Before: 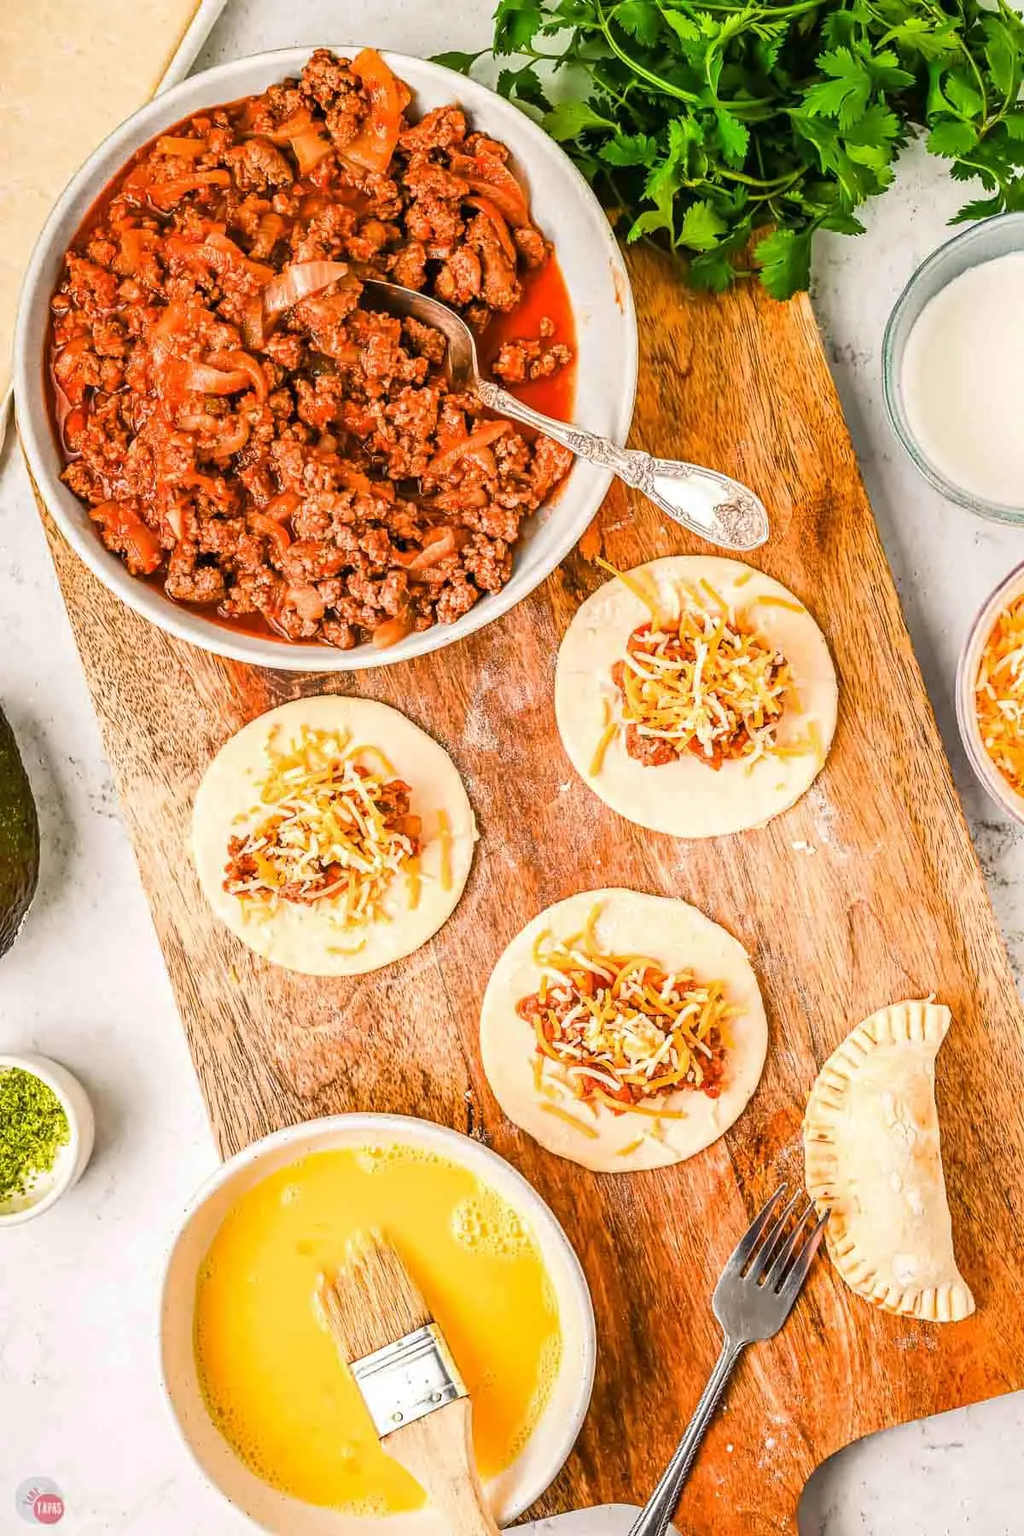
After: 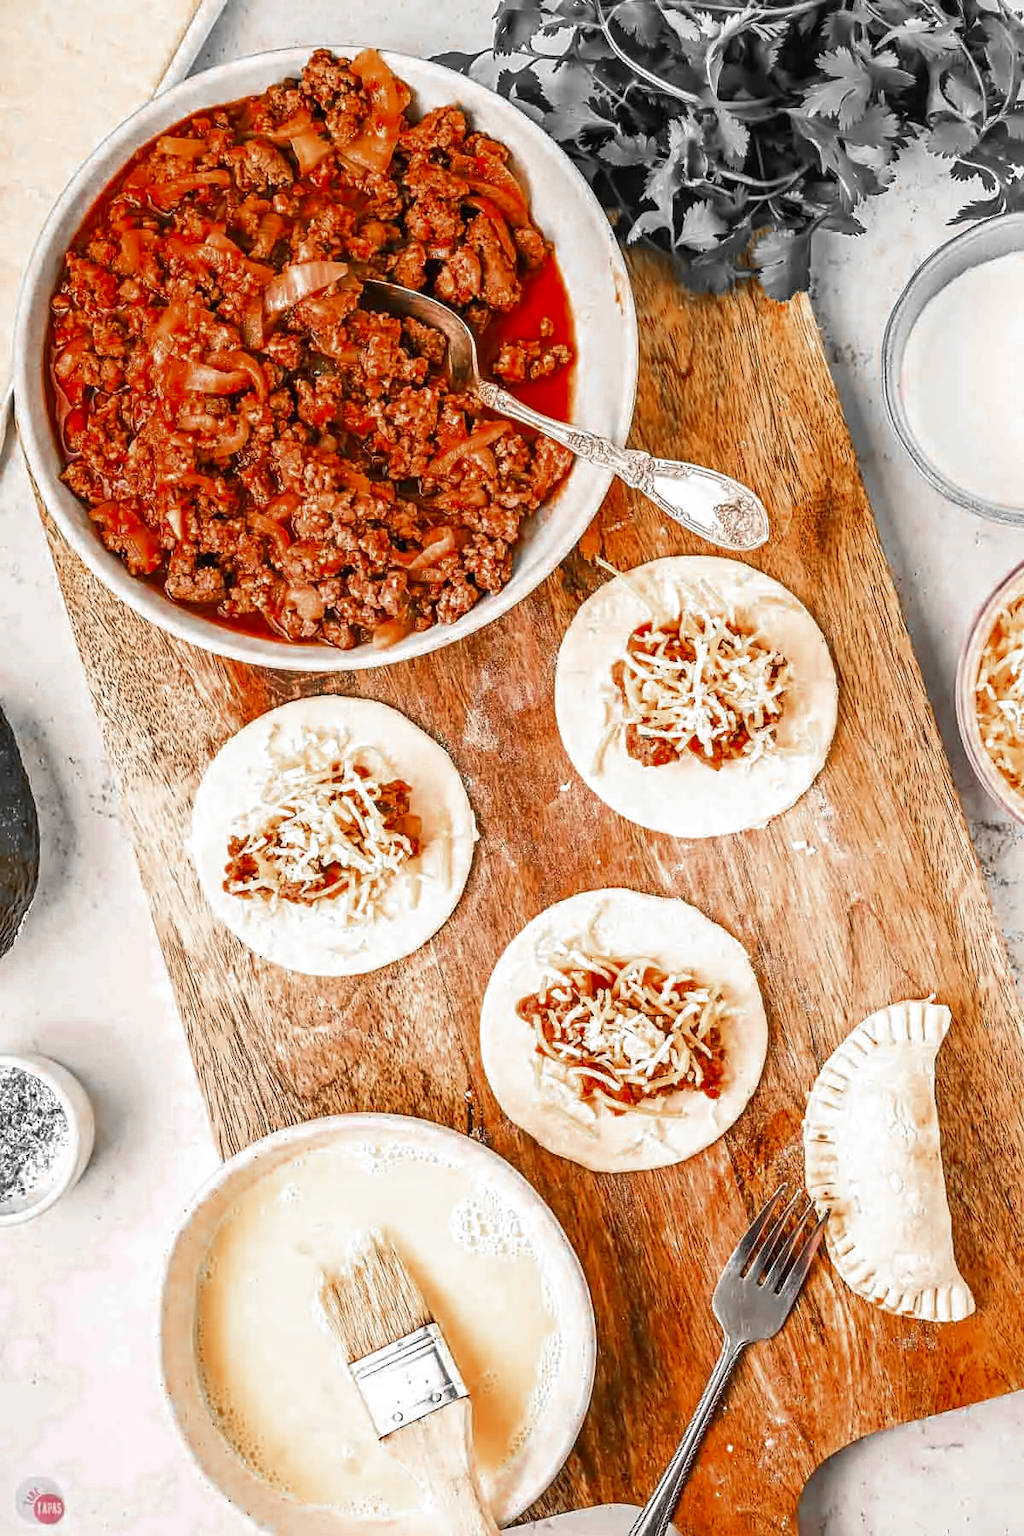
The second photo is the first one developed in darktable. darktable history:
sharpen: amount 0.2
exposure: compensate highlight preservation false
color zones: curves: ch0 [(0, 0.497) (0.096, 0.361) (0.221, 0.538) (0.429, 0.5) (0.571, 0.5) (0.714, 0.5) (0.857, 0.5) (1, 0.497)]; ch1 [(0, 0.5) (0.143, 0.5) (0.257, -0.002) (0.429, 0.04) (0.571, -0.001) (0.714, -0.015) (0.857, 0.024) (1, 0.5)]
